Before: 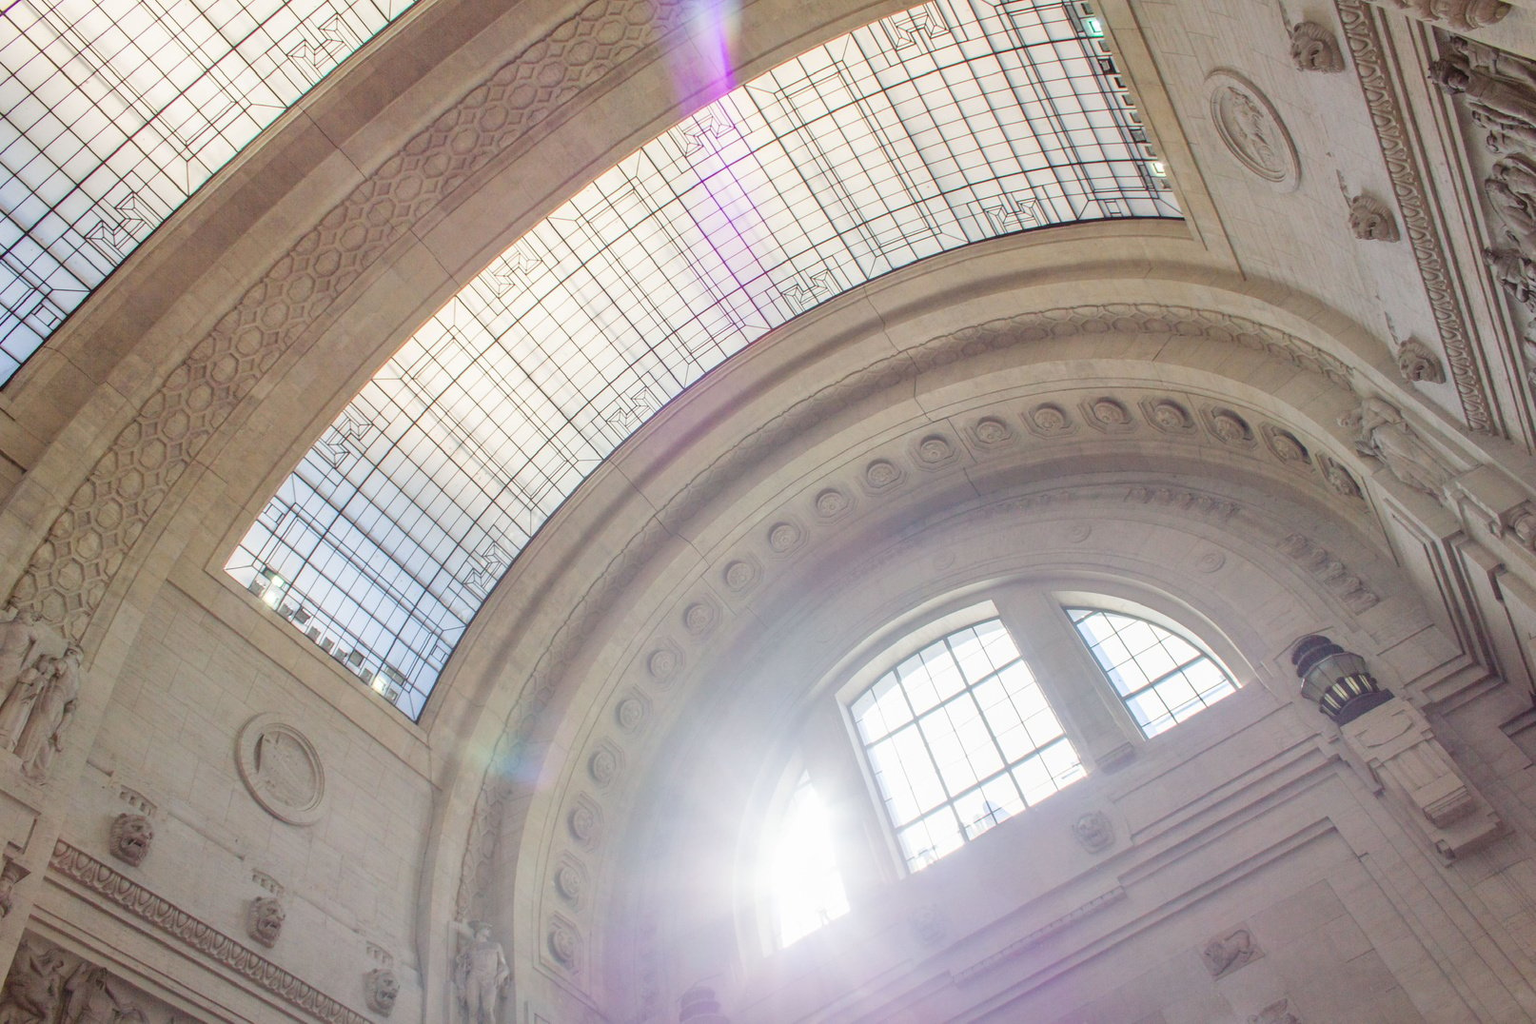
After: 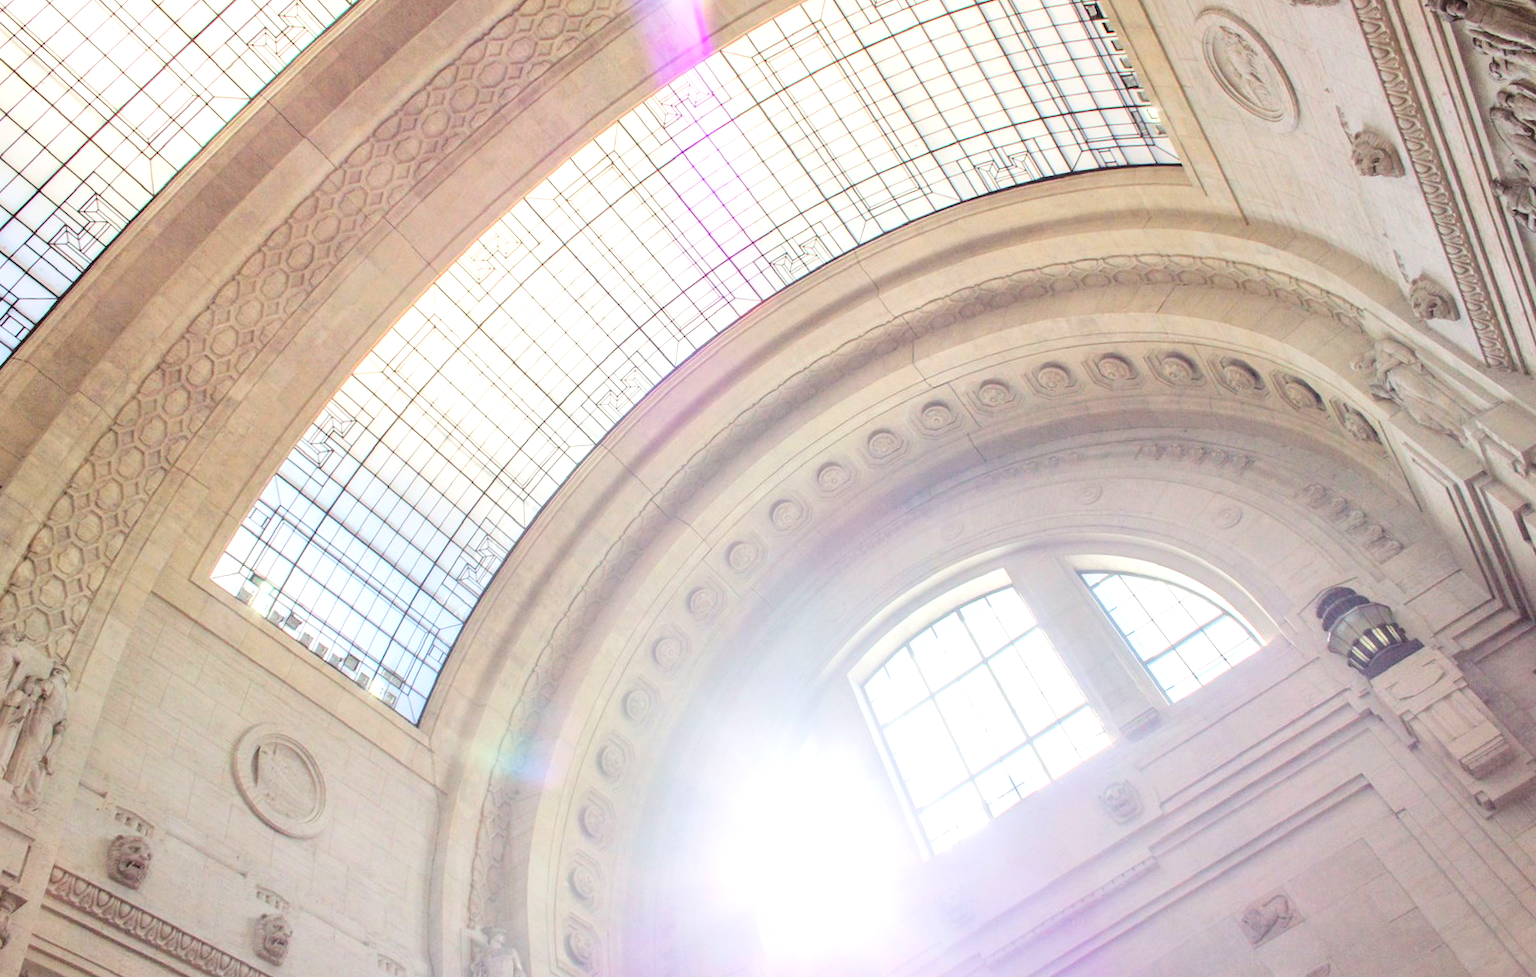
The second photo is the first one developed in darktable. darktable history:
exposure: black level correction 0, exposure 0.5 EV, compensate highlight preservation false
tone curve: curves: ch0 [(0, 0) (0.004, 0.001) (0.133, 0.112) (0.325, 0.362) (0.832, 0.893) (1, 1)], color space Lab, linked channels, preserve colors none
rotate and perspective: rotation -3°, crop left 0.031, crop right 0.968, crop top 0.07, crop bottom 0.93
